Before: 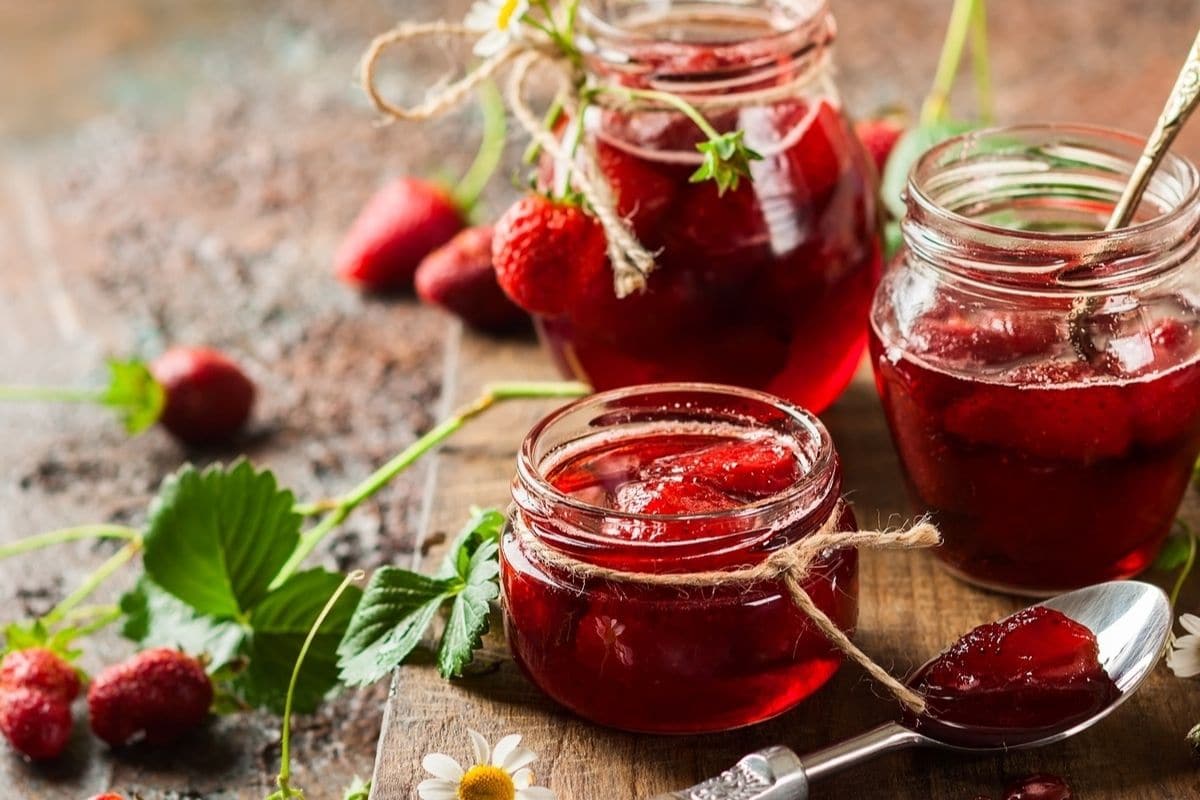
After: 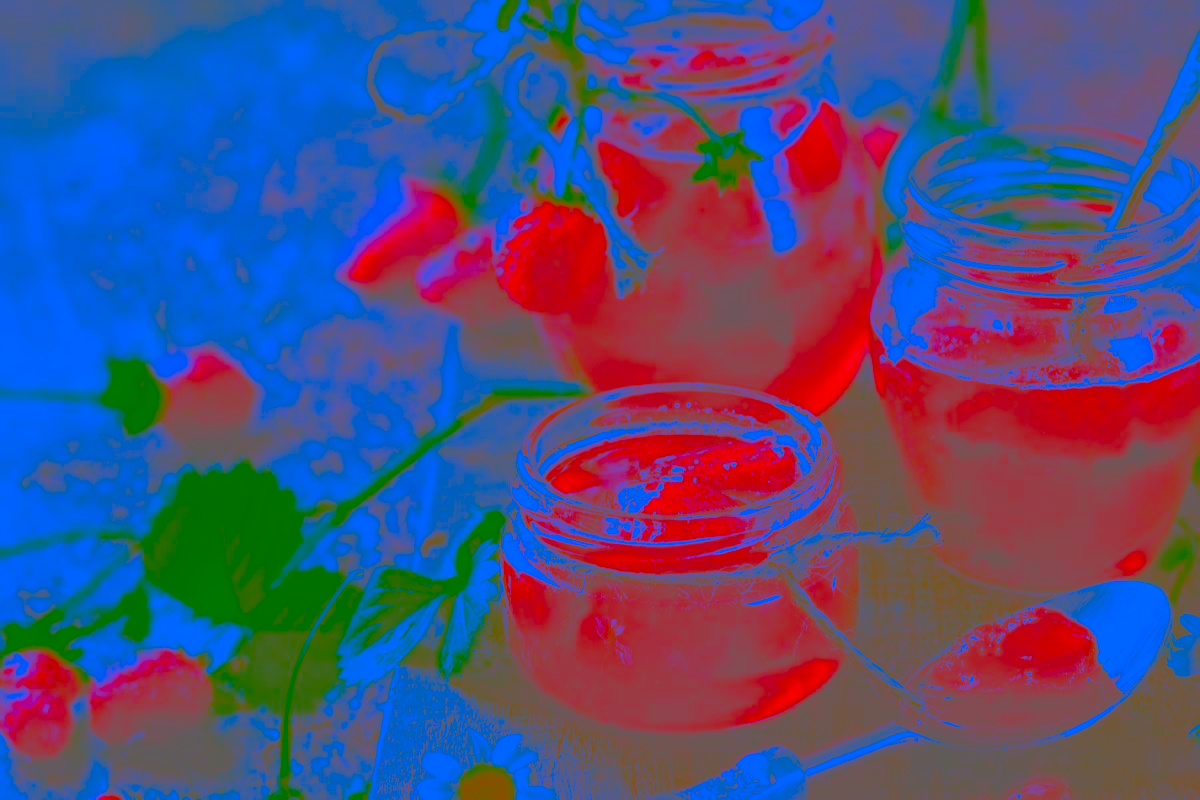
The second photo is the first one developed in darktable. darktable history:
exposure: exposure 0.178 EV, compensate exposure bias true, compensate highlight preservation false
white balance: red 0.766, blue 1.537
contrast brightness saturation: contrast -0.99, brightness -0.17, saturation 0.75
